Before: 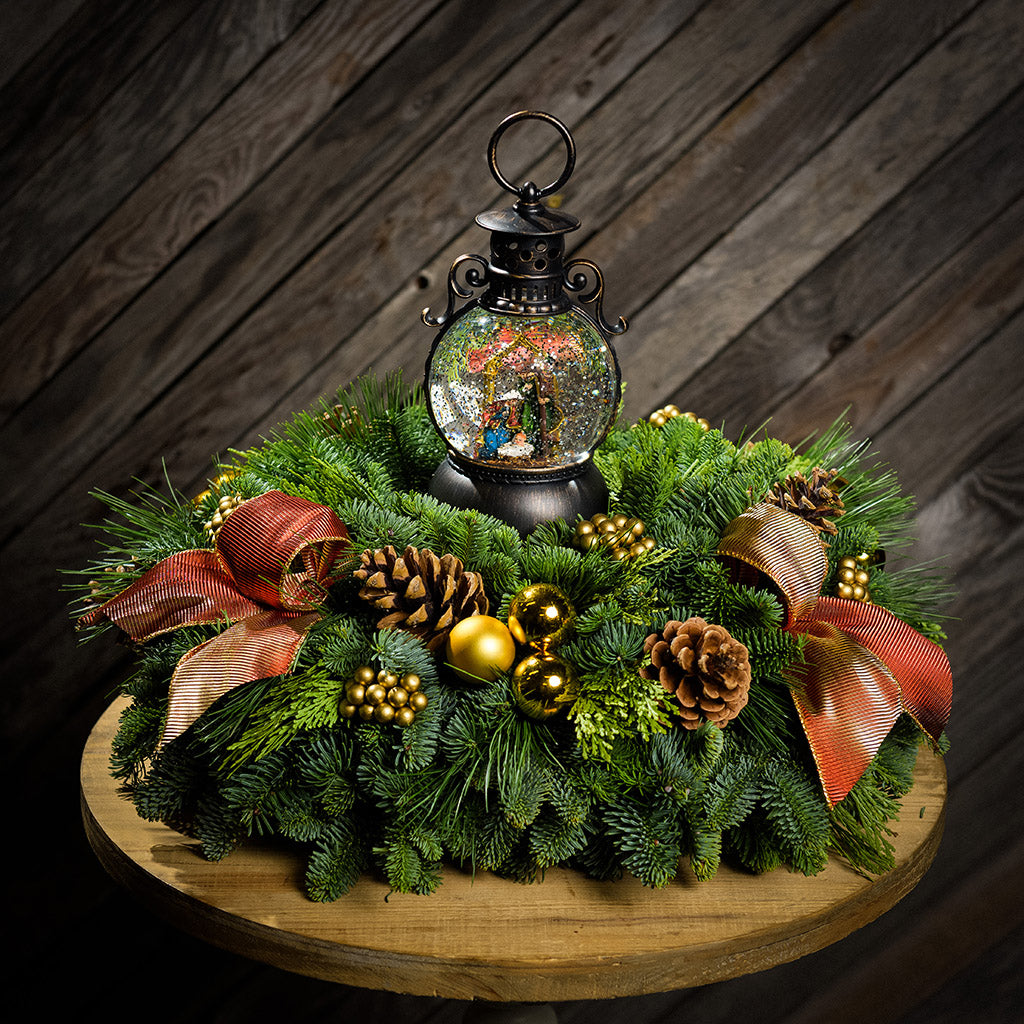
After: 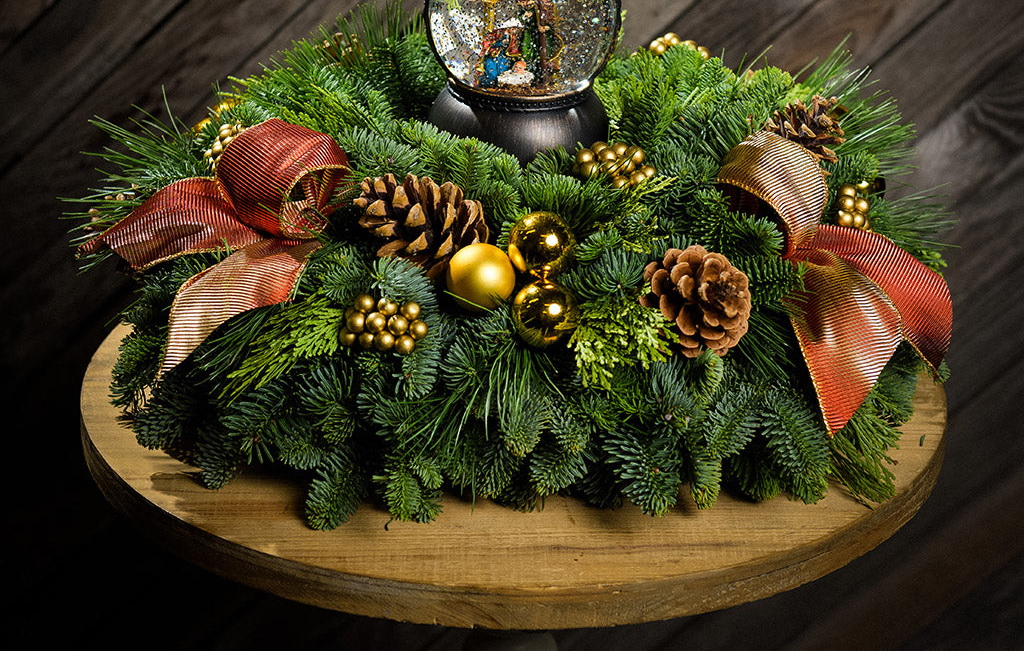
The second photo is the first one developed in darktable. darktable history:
crop and rotate: top 36.384%
